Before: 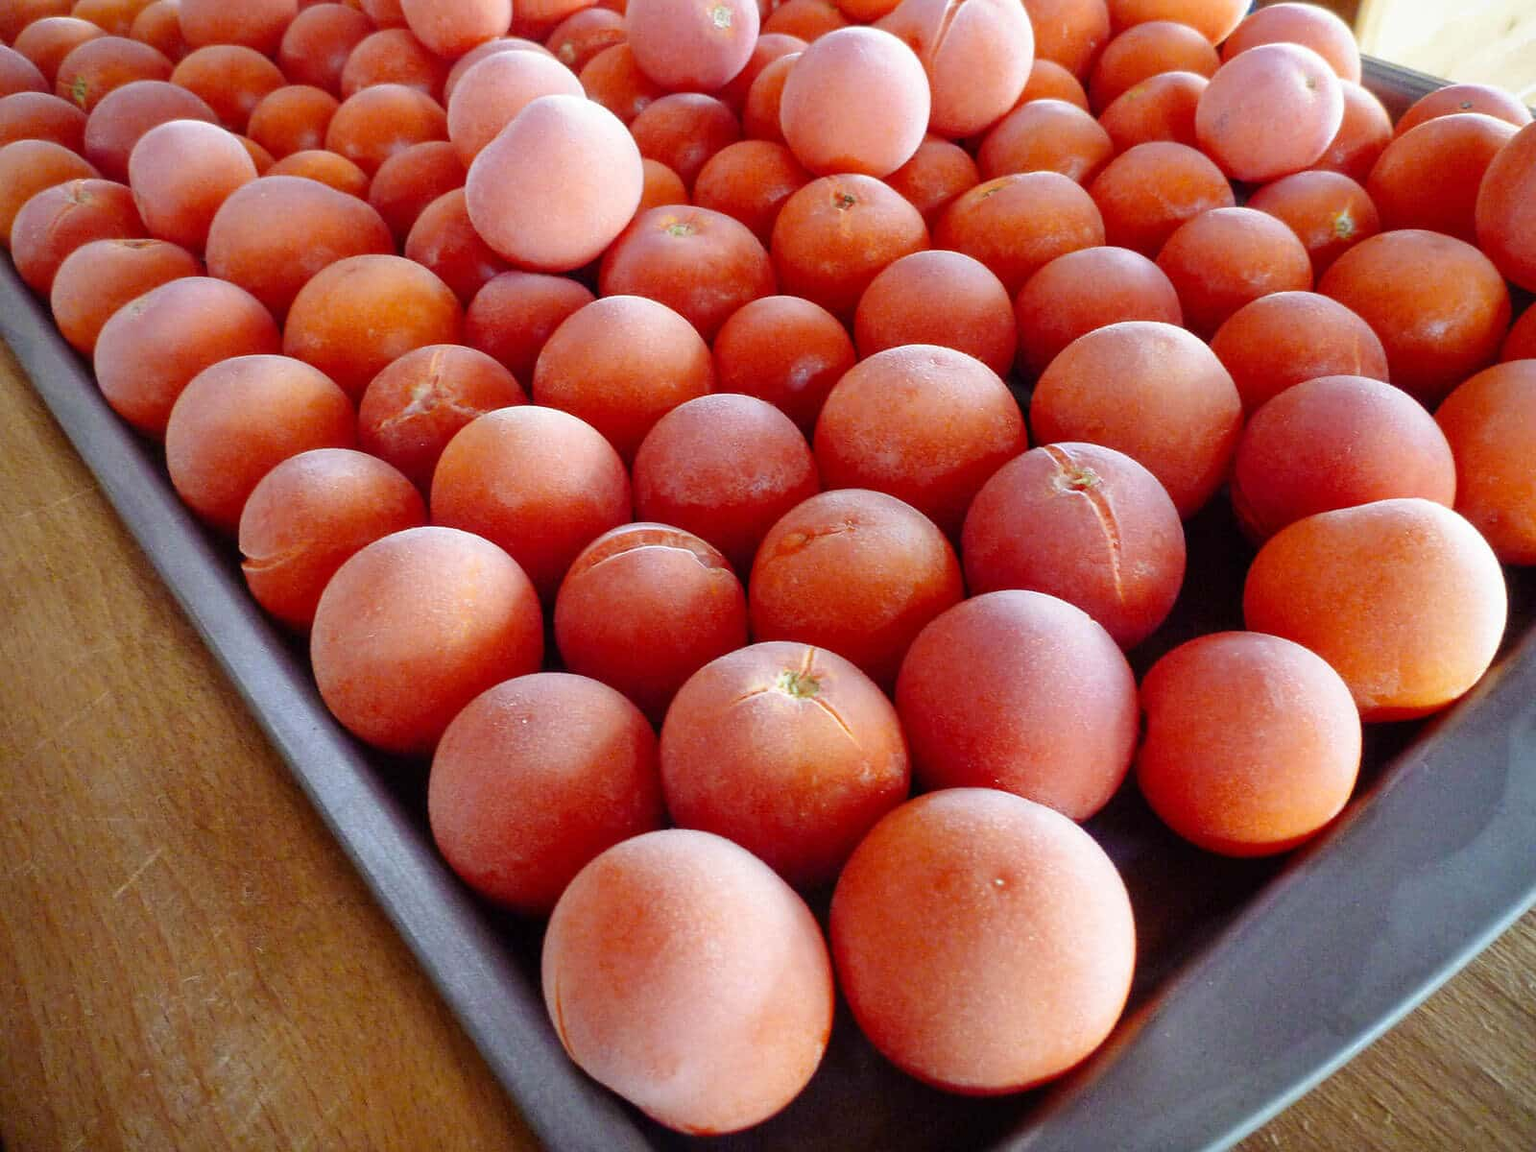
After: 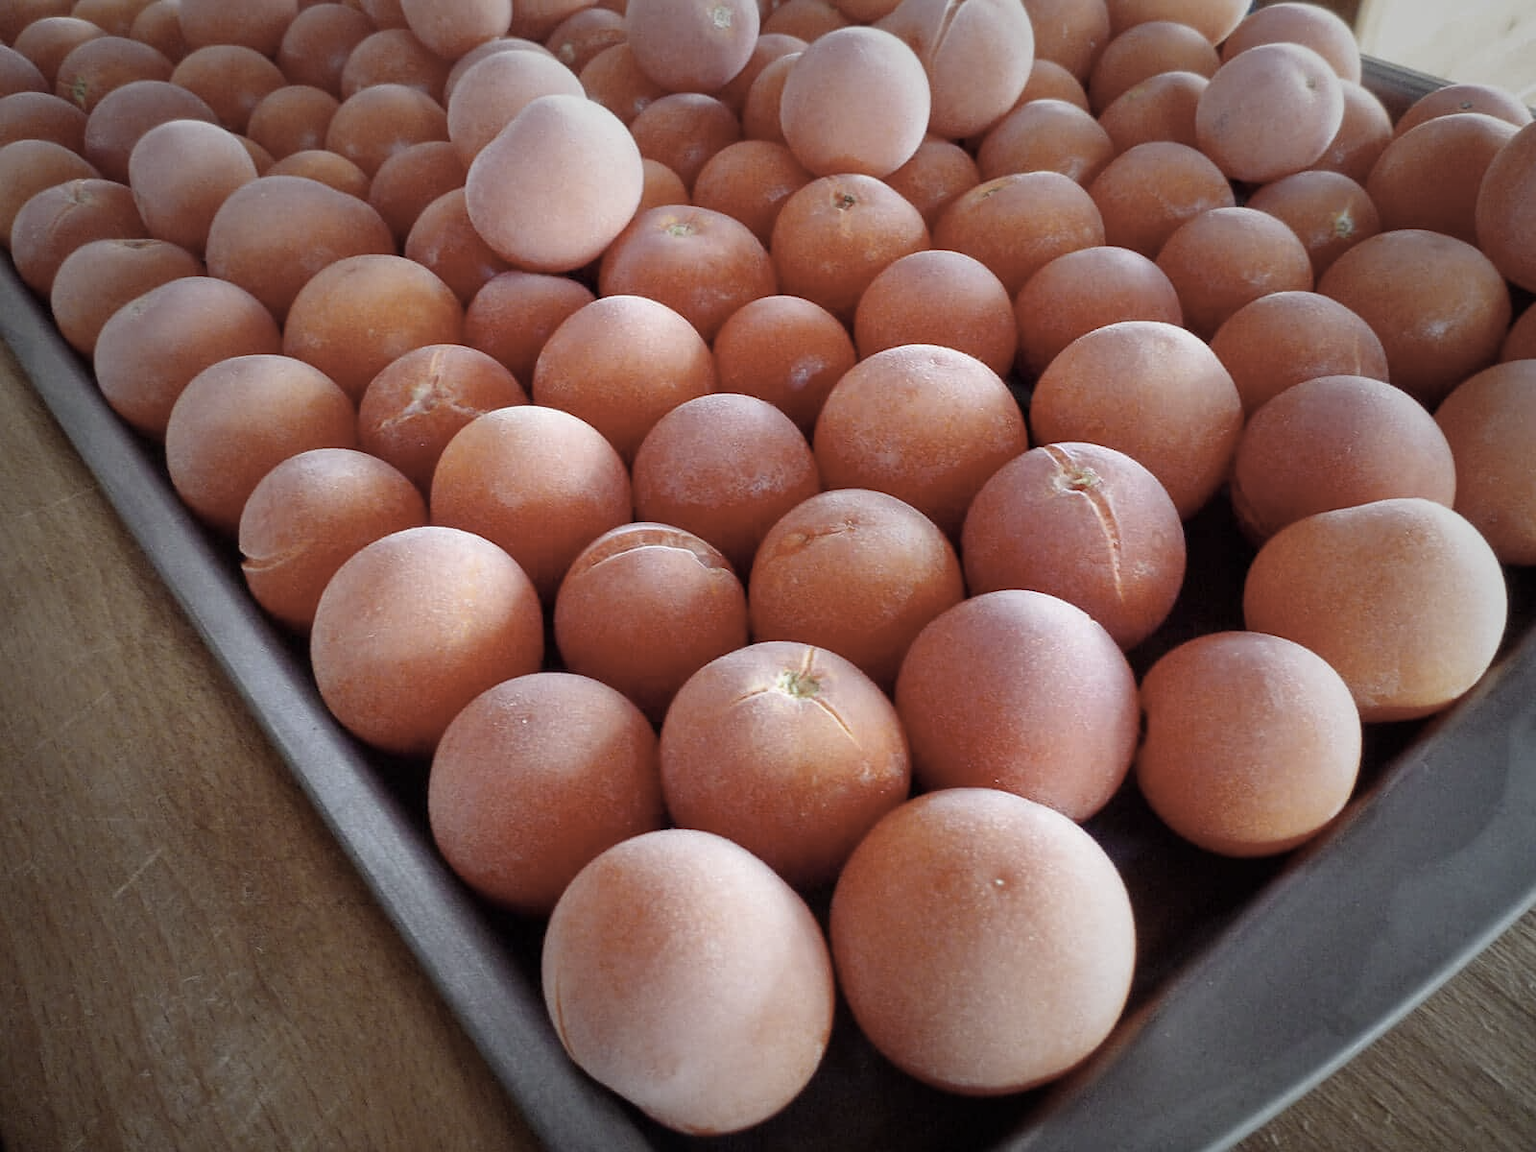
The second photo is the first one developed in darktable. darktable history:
color correction: highlights b* -0.057, saturation 0.547
vignetting: fall-off start 49.16%, brightness -0.421, saturation -0.212, automatic ratio true, width/height ratio 1.294
